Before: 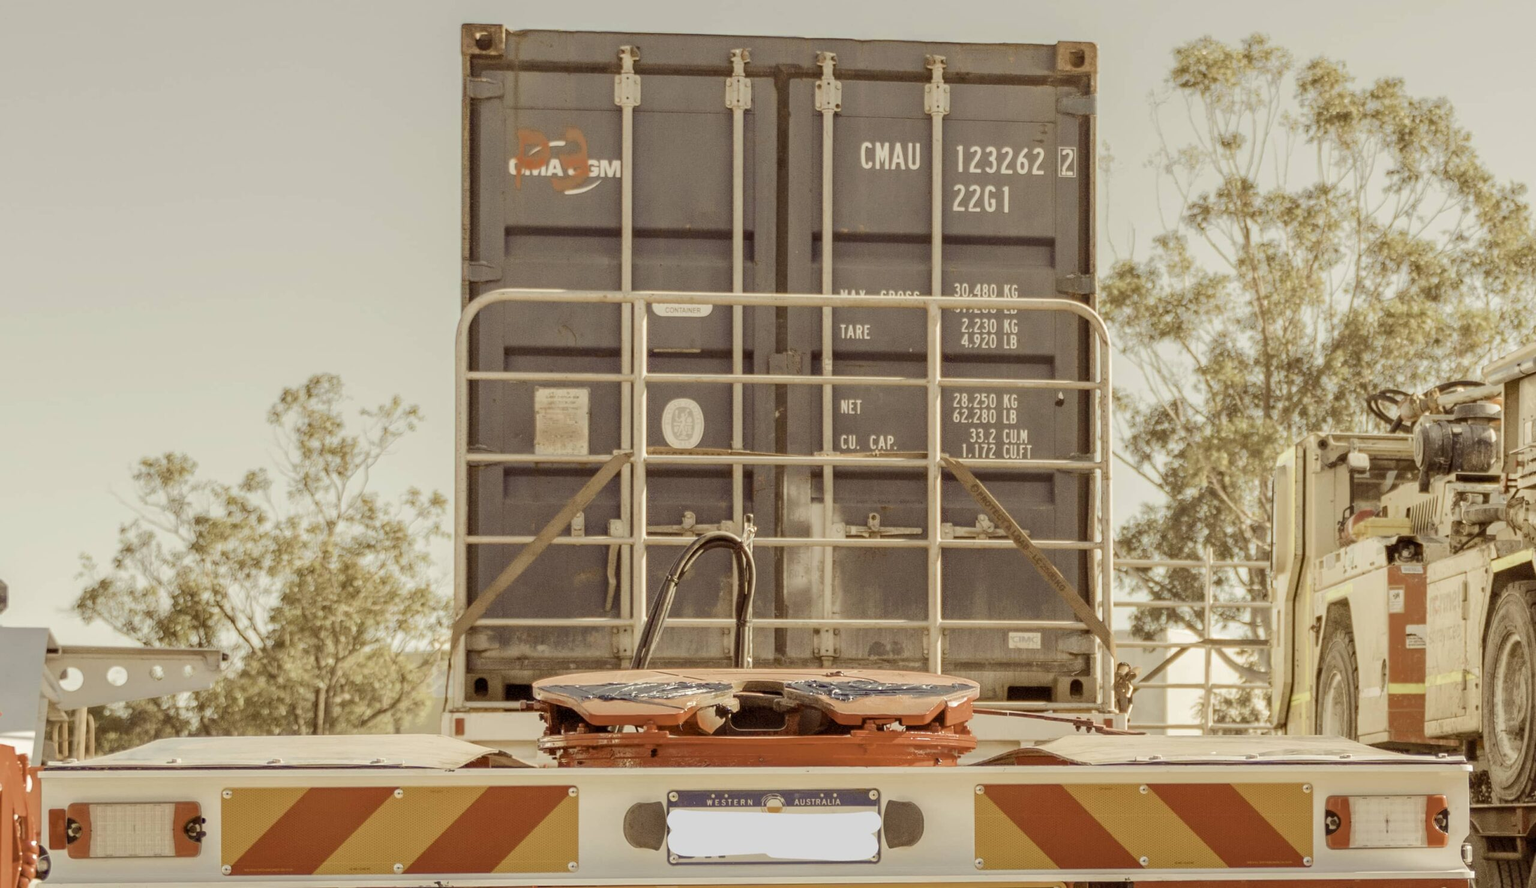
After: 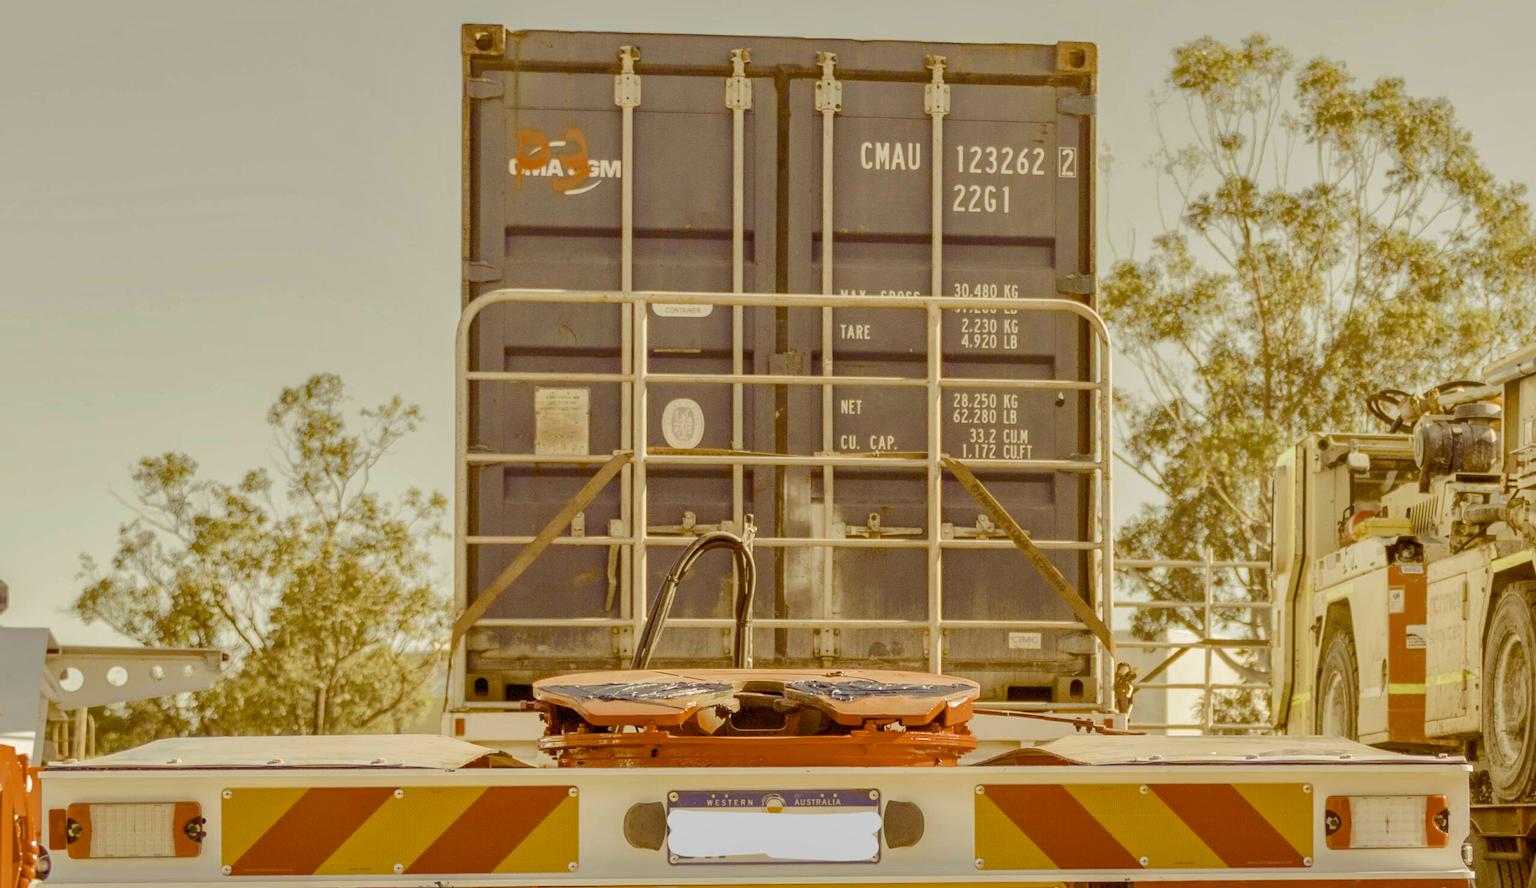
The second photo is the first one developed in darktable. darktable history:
color balance rgb: perceptual saturation grading › global saturation 20%, perceptual saturation grading › highlights -25%, perceptual saturation grading › shadows 25%, global vibrance 50%
shadows and highlights: on, module defaults
